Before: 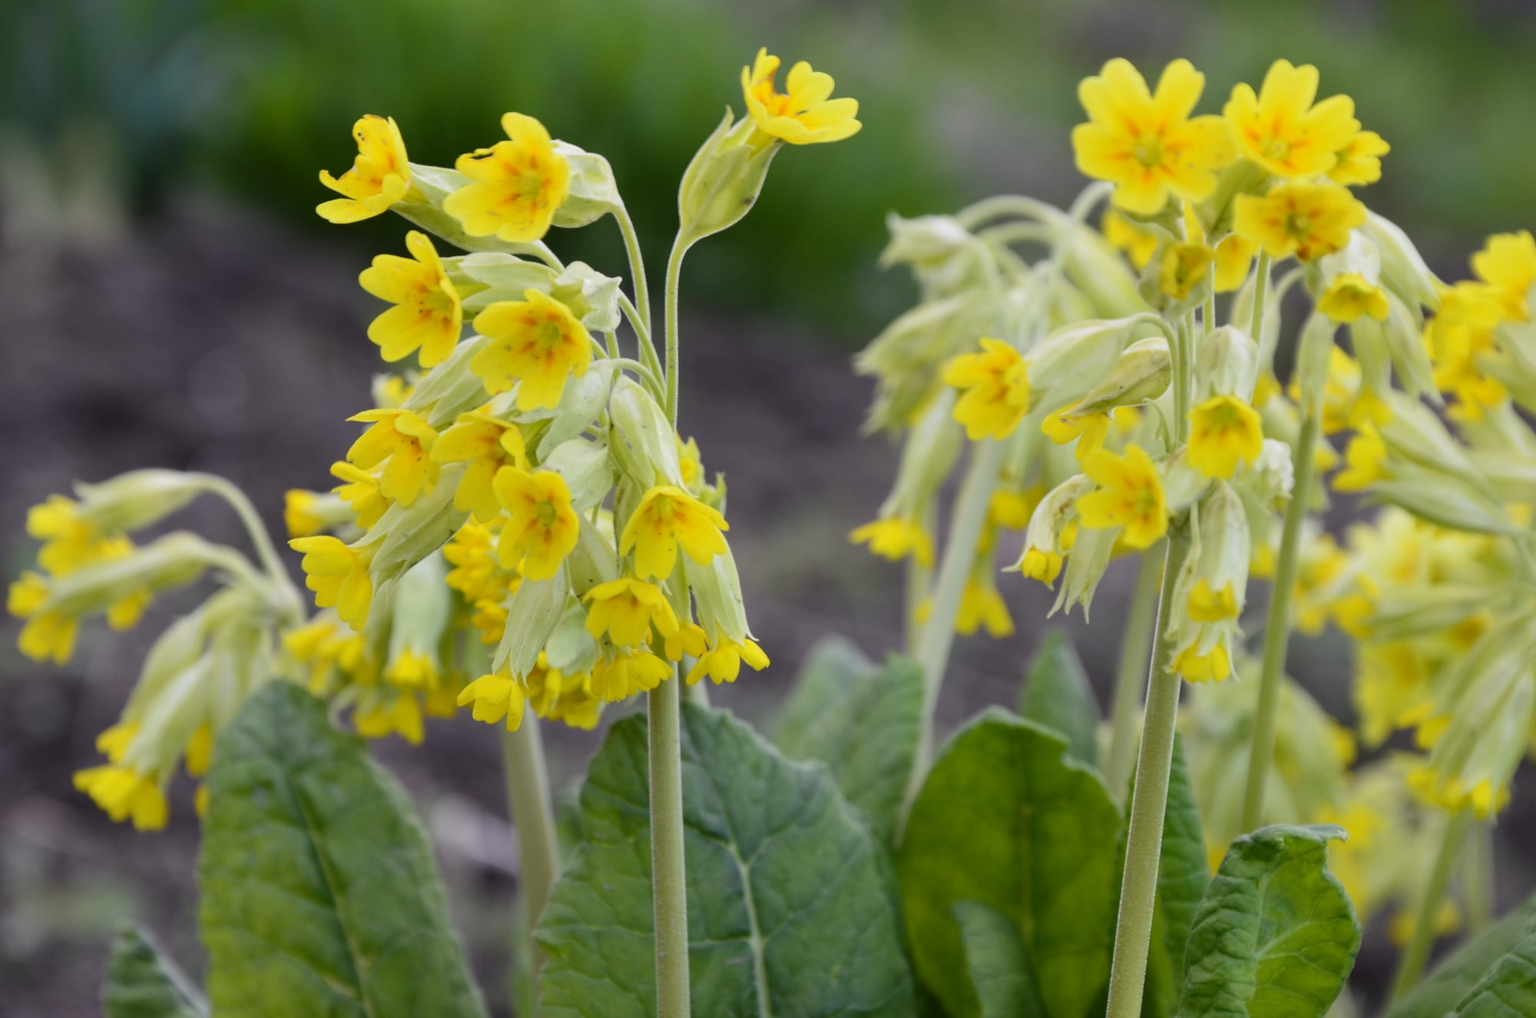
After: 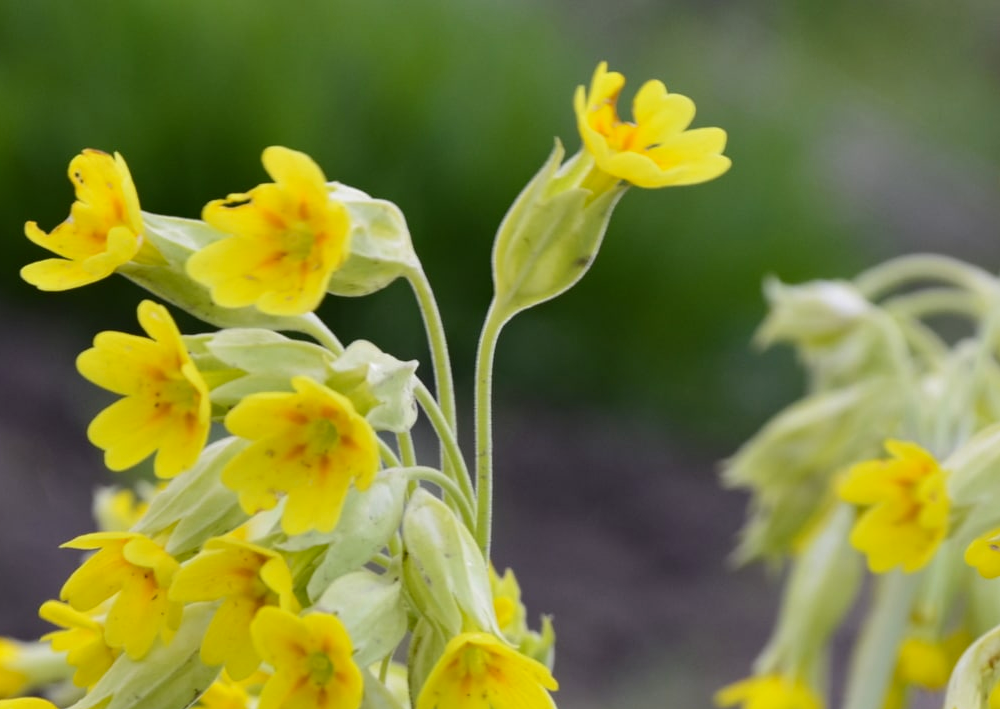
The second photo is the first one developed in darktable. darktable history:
crop: left 19.556%, right 30.401%, bottom 46.458%
haze removal: strength 0.12, distance 0.25, compatibility mode true, adaptive false
